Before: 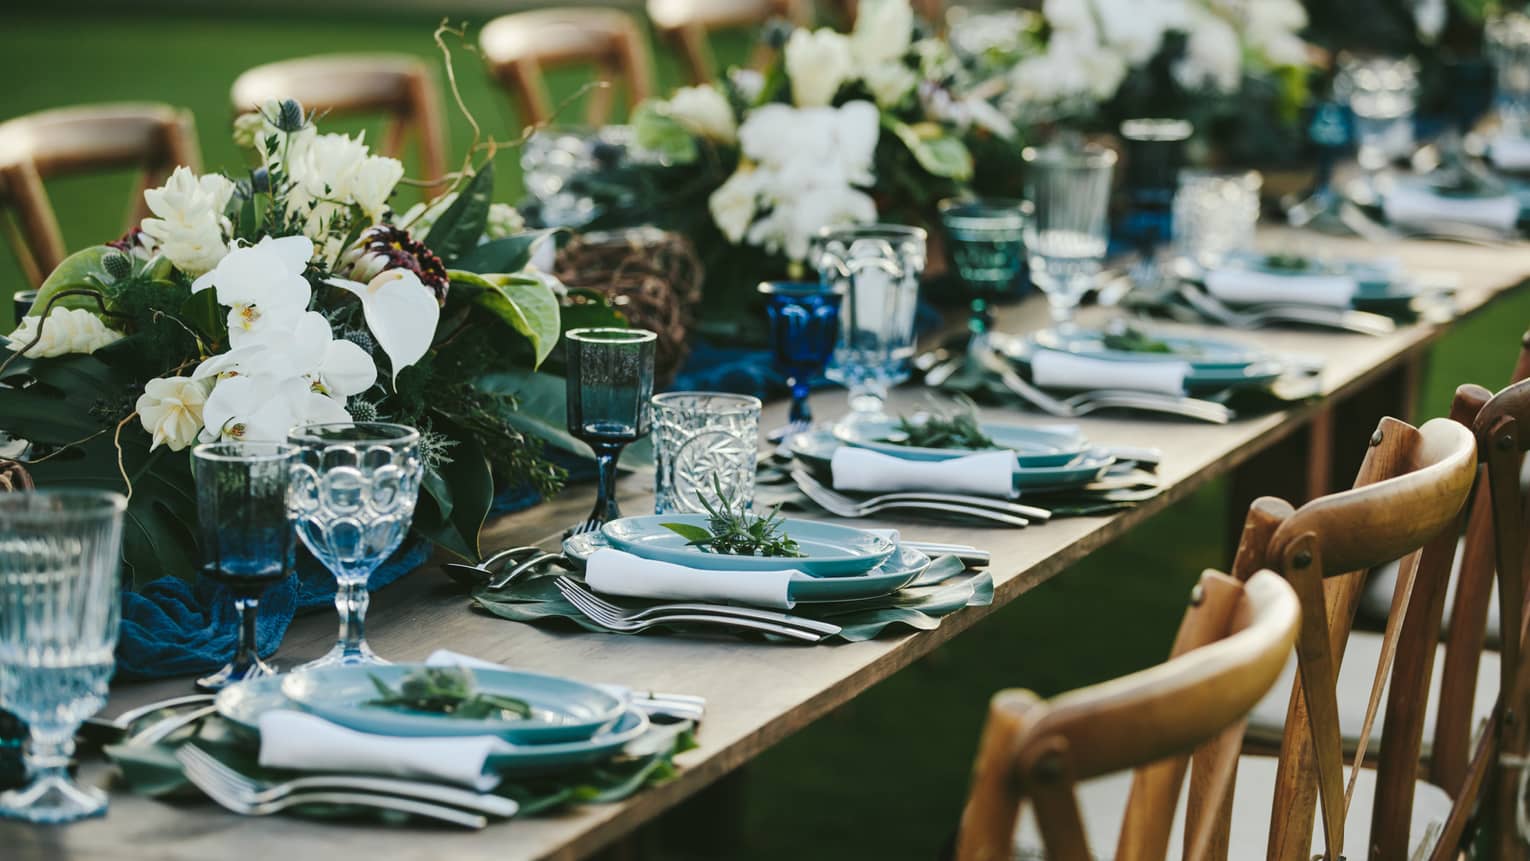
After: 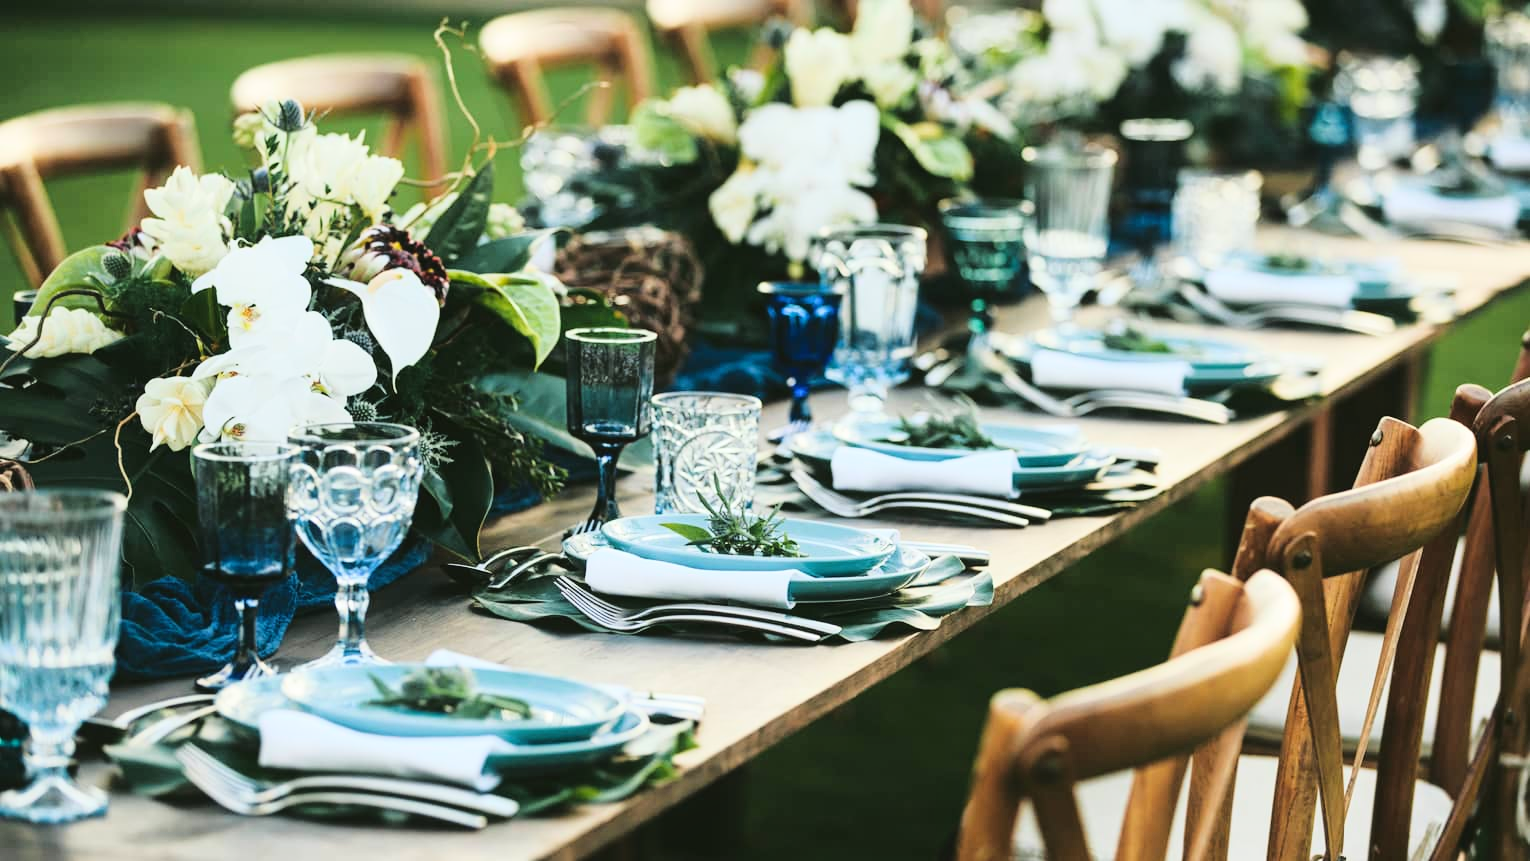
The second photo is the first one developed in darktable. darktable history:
contrast equalizer: y [[0.5, 0.5, 0.472, 0.5, 0.5, 0.5], [0.5 ×6], [0.5 ×6], [0 ×6], [0 ×6]]
base curve: curves: ch0 [(0, 0) (0.028, 0.03) (0.121, 0.232) (0.46, 0.748) (0.859, 0.968) (1, 1)]
